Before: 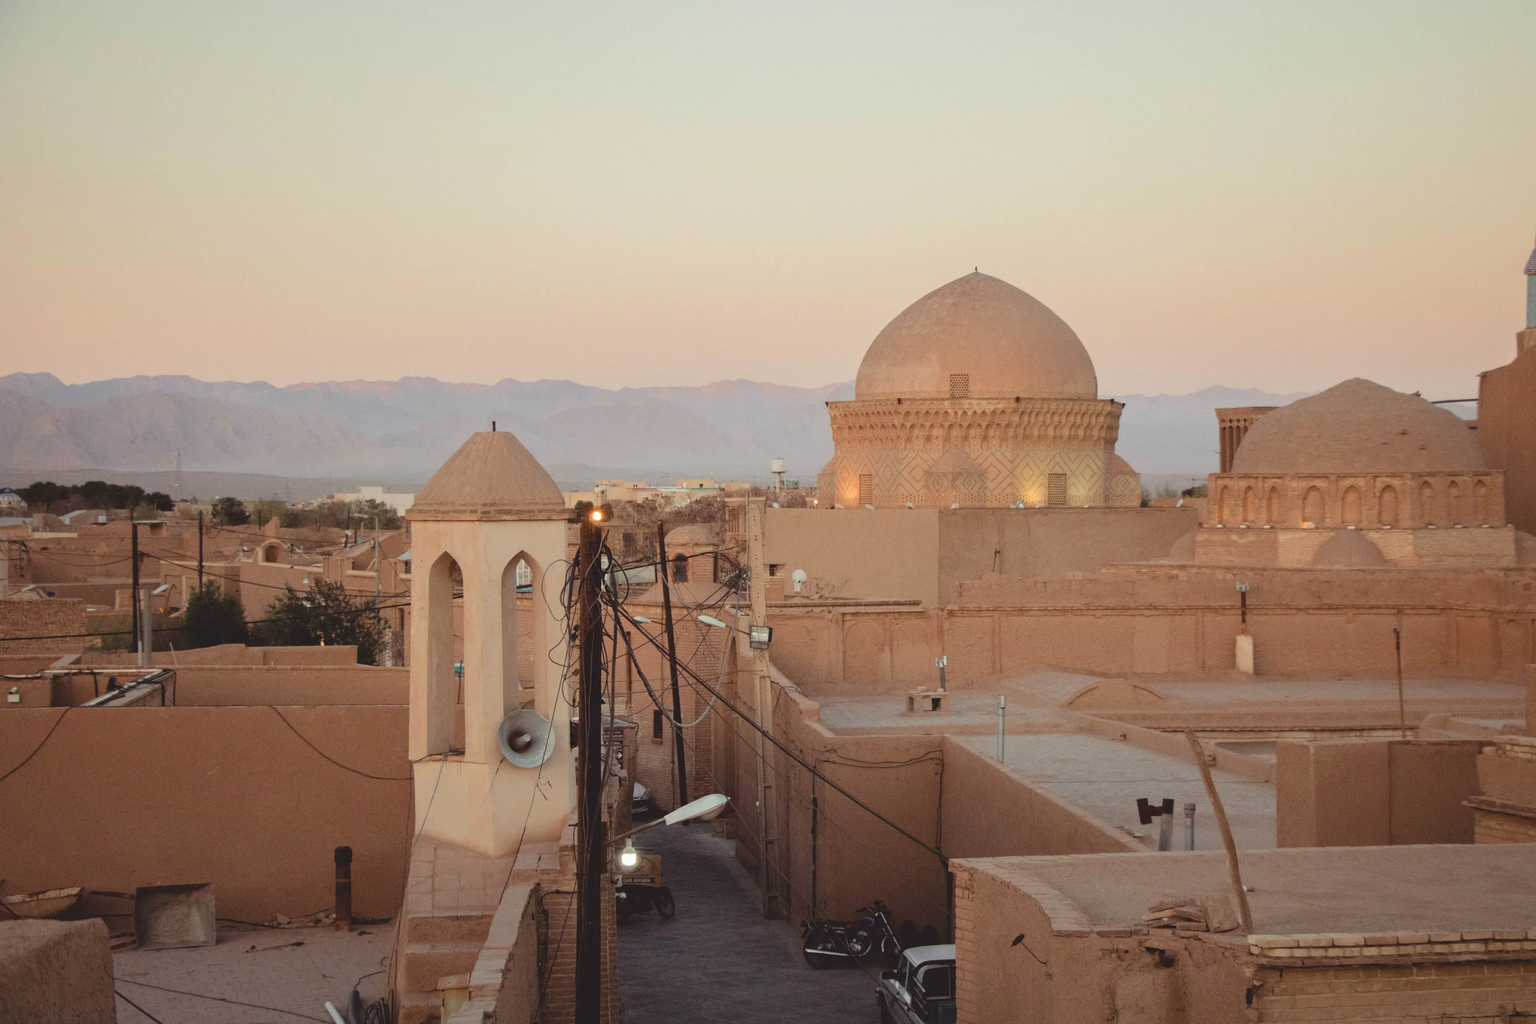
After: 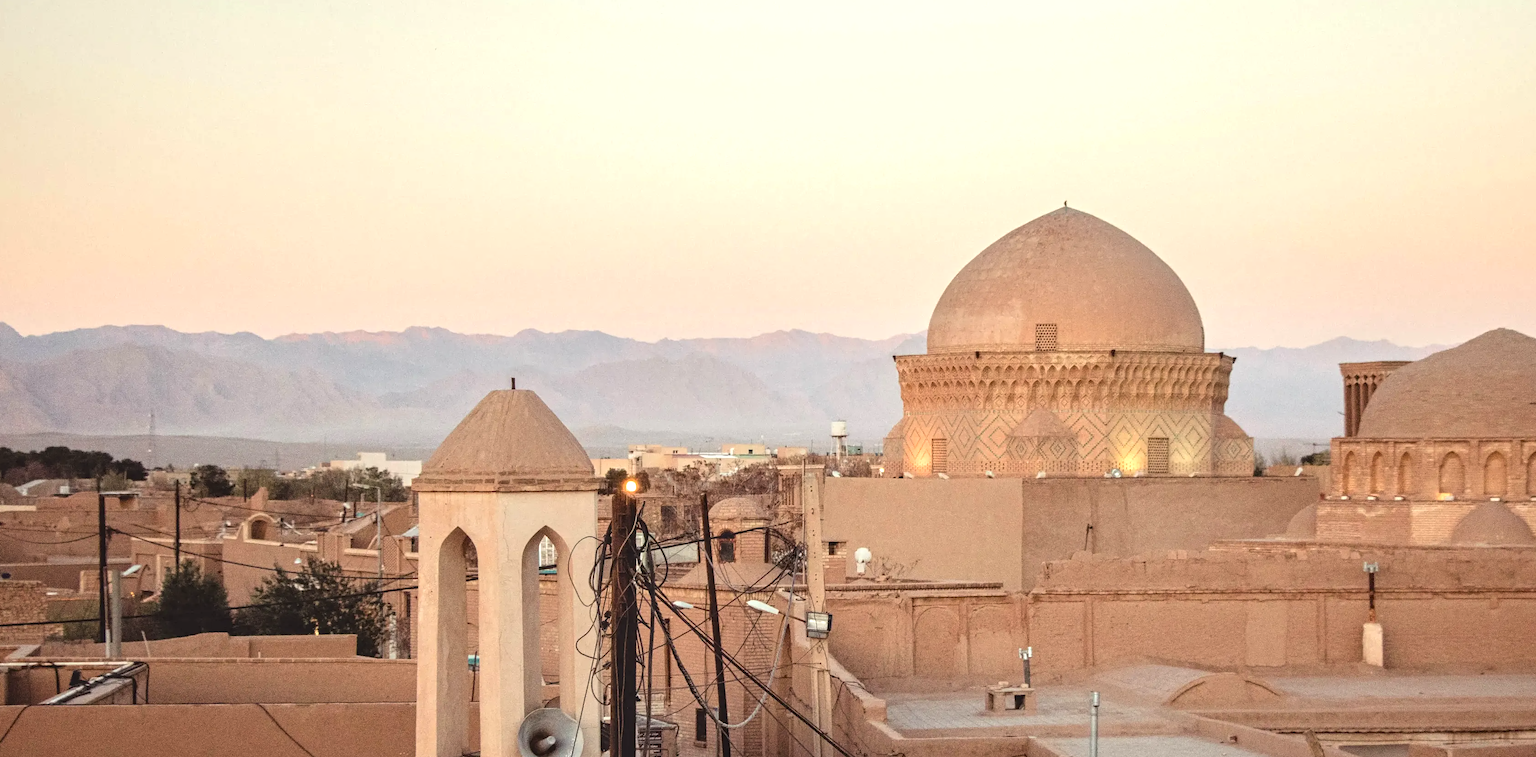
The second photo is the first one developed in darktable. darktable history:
local contrast: on, module defaults
exposure: black level correction 0, exposure 0.6 EV, compensate highlight preservation false
tone equalizer: on, module defaults
crop: left 3.015%, top 8.969%, right 9.647%, bottom 26.457%
contrast equalizer: octaves 7, y [[0.509, 0.514, 0.523, 0.542, 0.578, 0.603], [0.5 ×6], [0.509, 0.514, 0.523, 0.542, 0.578, 0.603], [0.001, 0.002, 0.003, 0.005, 0.01, 0.013], [0.001, 0.002, 0.003, 0.005, 0.01, 0.013]]
tone curve: curves: ch0 [(0, 0) (0.161, 0.144) (0.501, 0.497) (1, 1)], color space Lab, linked channels, preserve colors none
